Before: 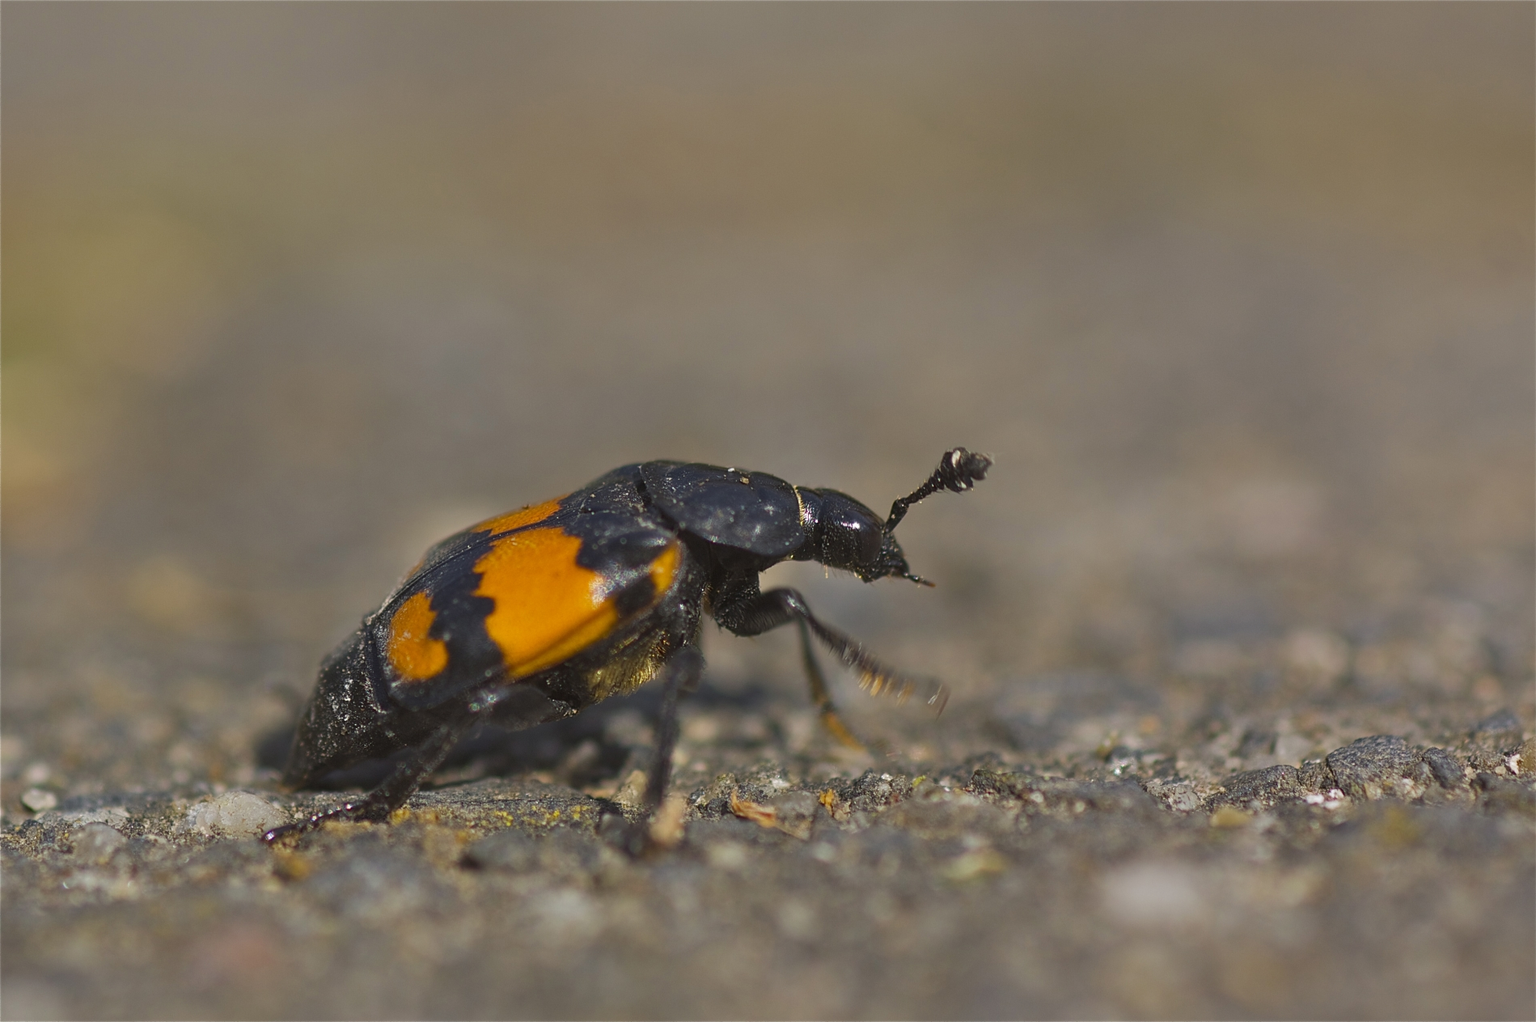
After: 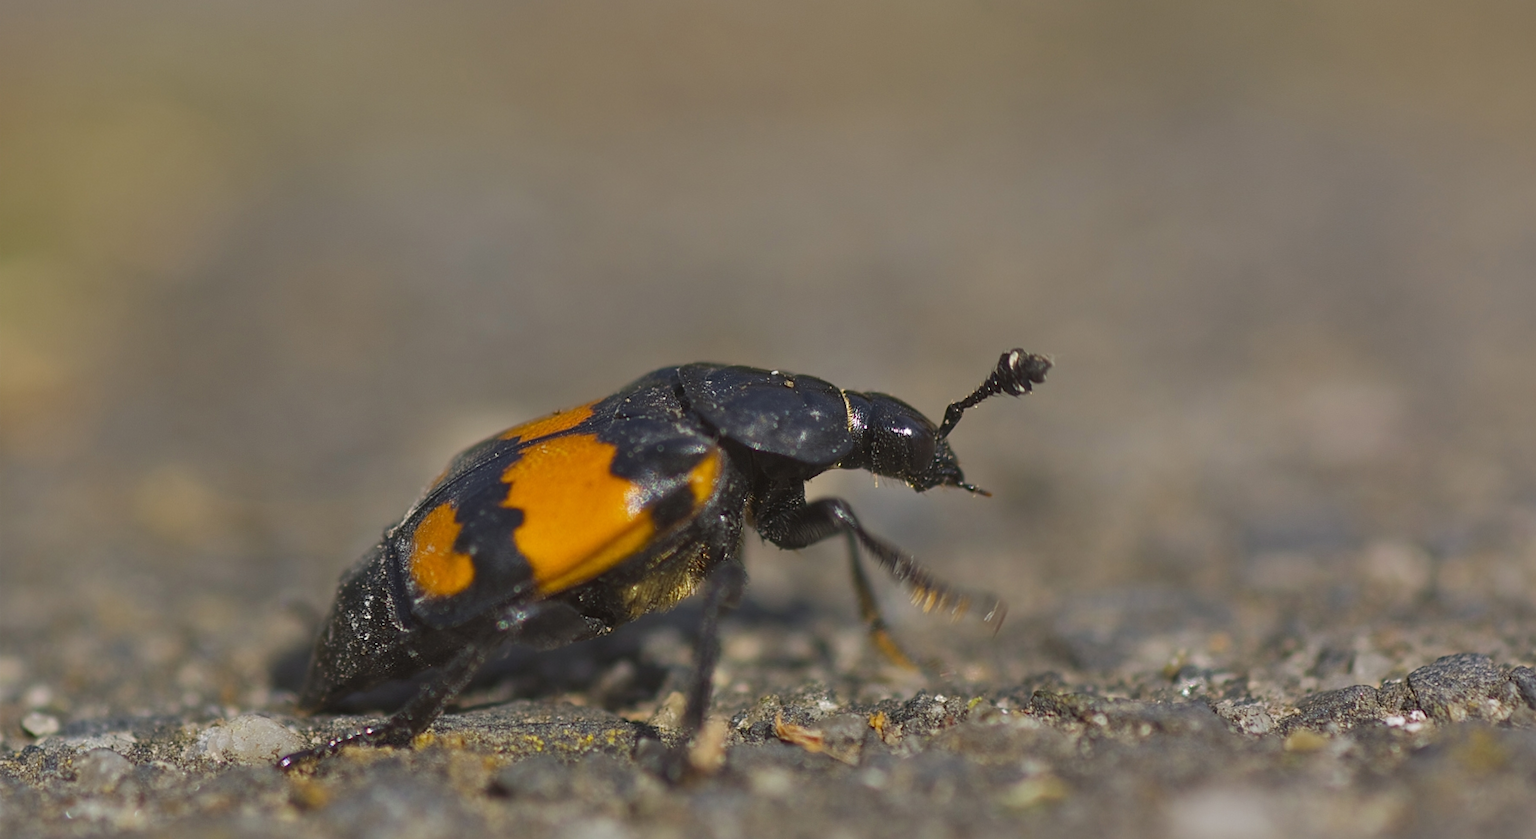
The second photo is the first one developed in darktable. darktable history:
crop and rotate: angle 0.098°, top 11.559%, right 5.575%, bottom 10.828%
